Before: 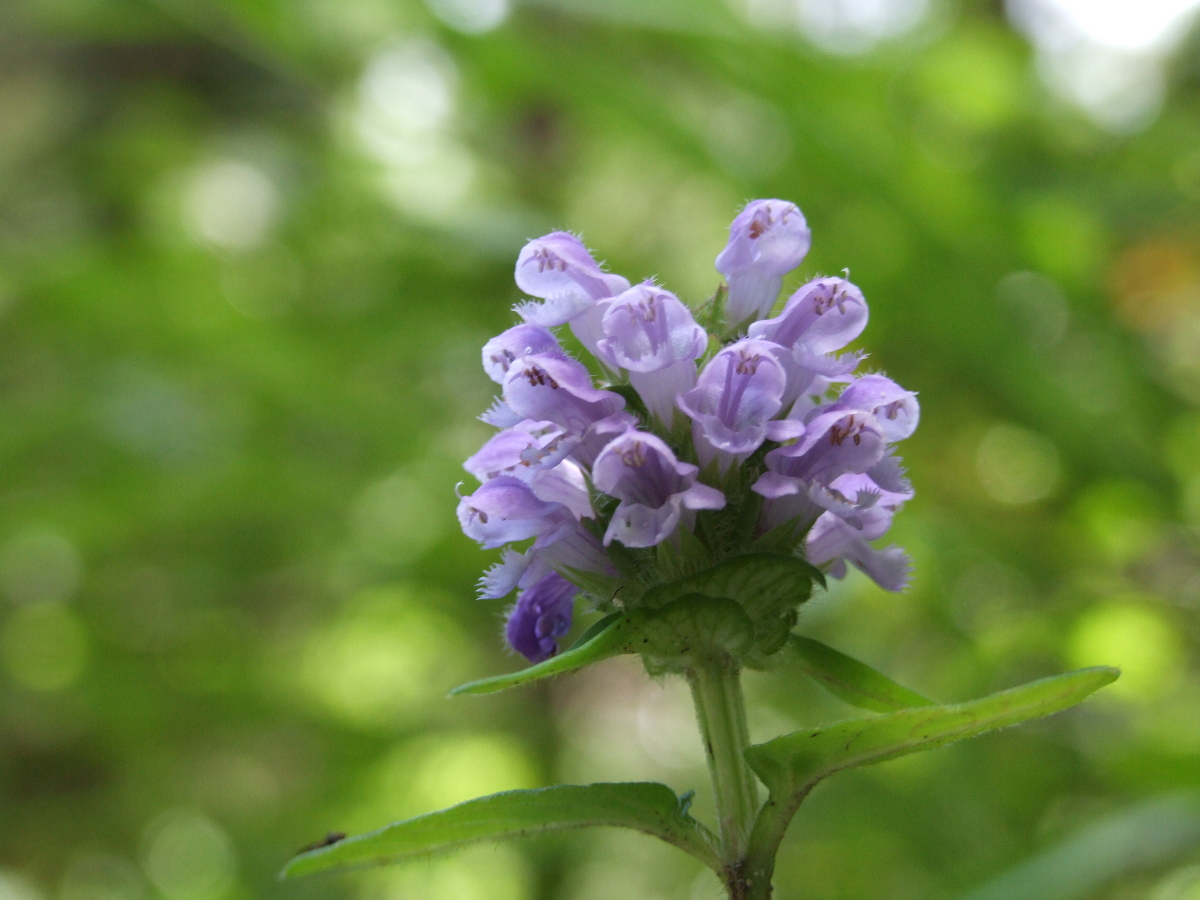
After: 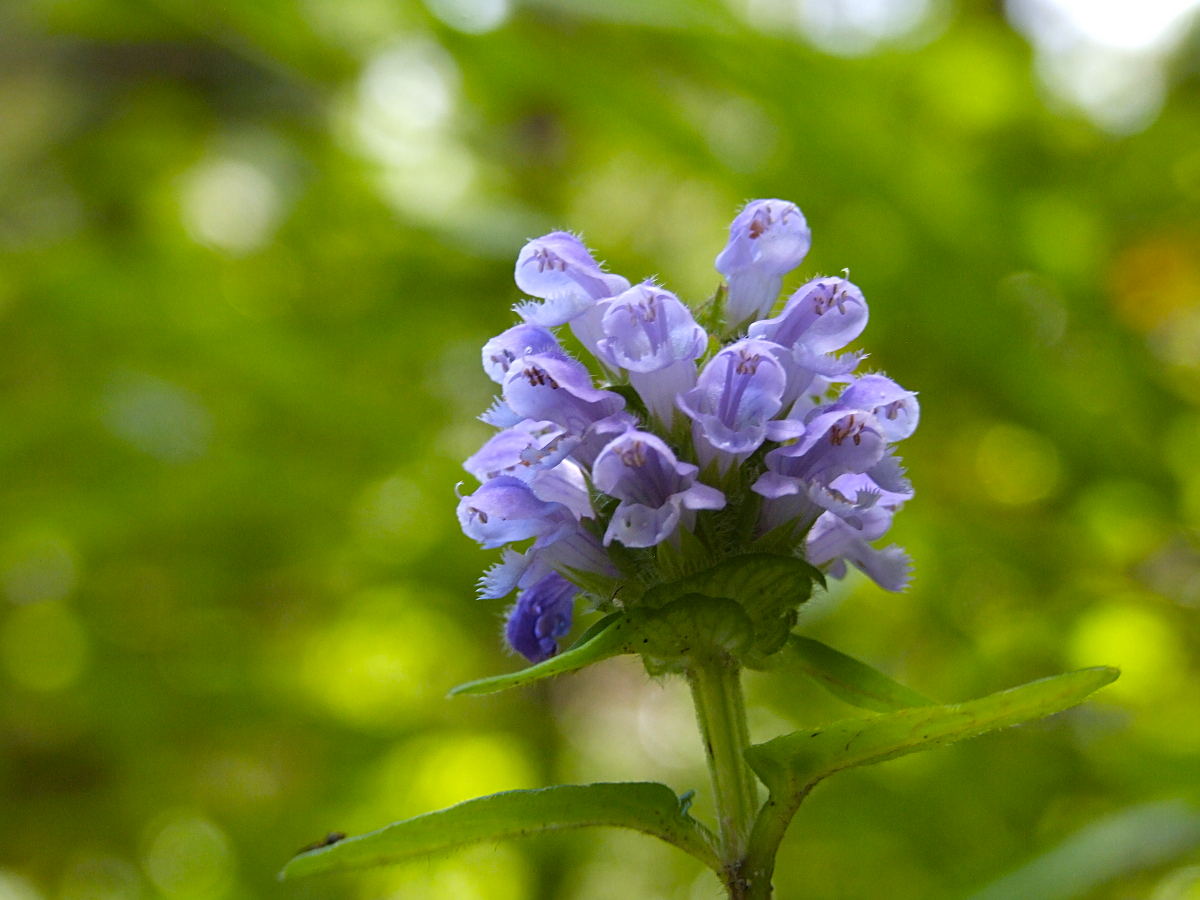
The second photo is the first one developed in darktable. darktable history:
sharpen: on, module defaults
color contrast: green-magenta contrast 0.8, blue-yellow contrast 1.1, unbound 0
color balance rgb: perceptual saturation grading › global saturation 30%, global vibrance 10%
